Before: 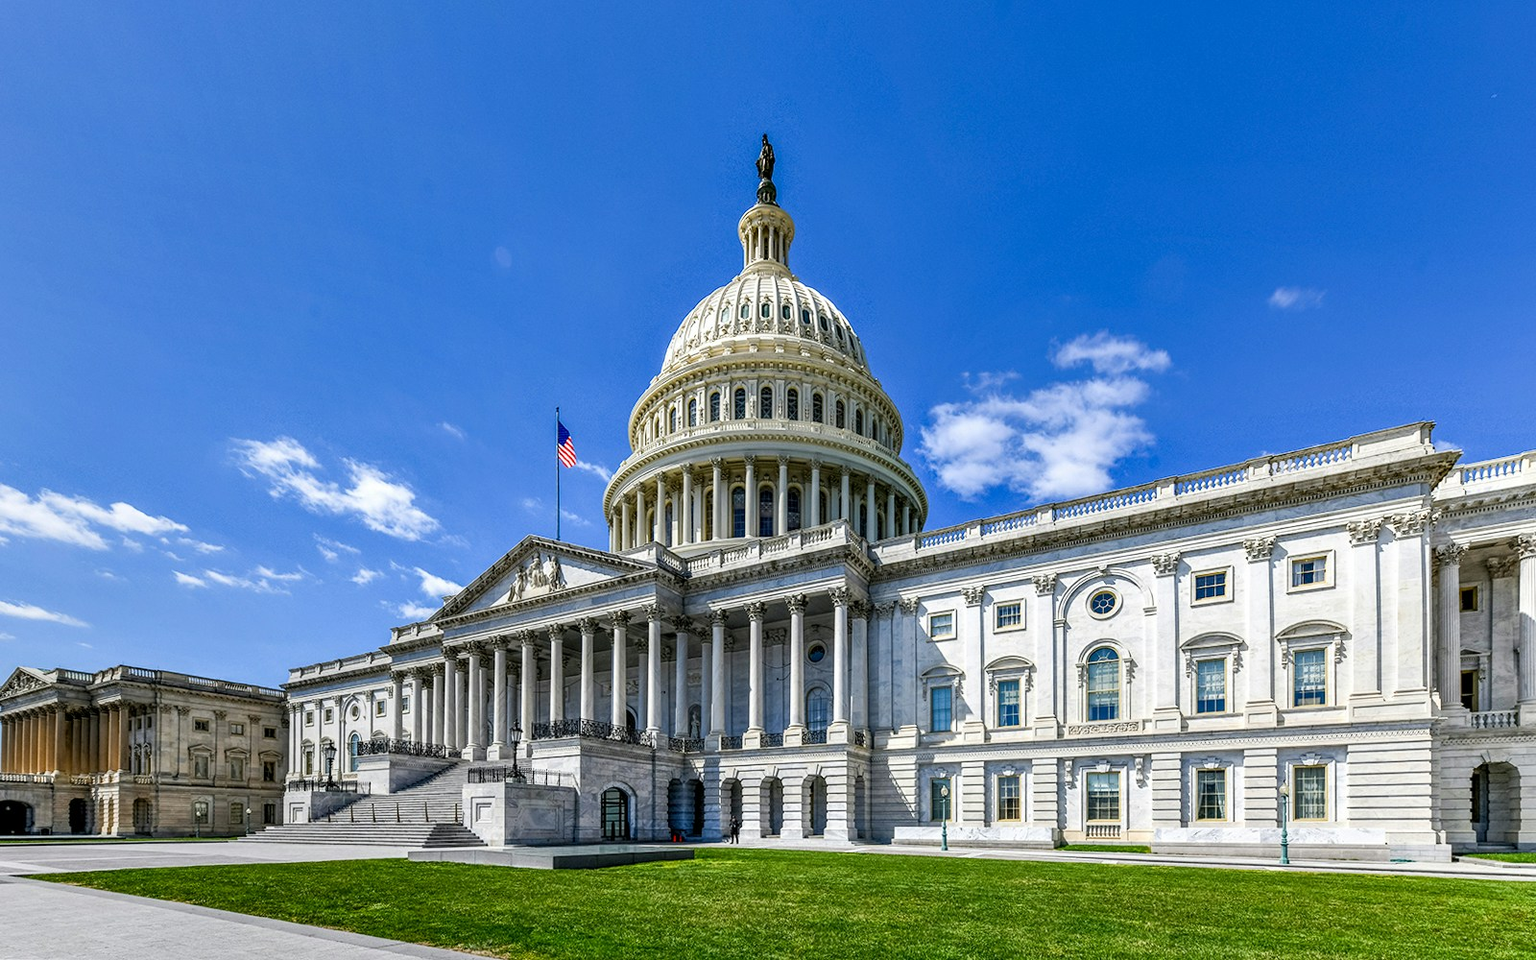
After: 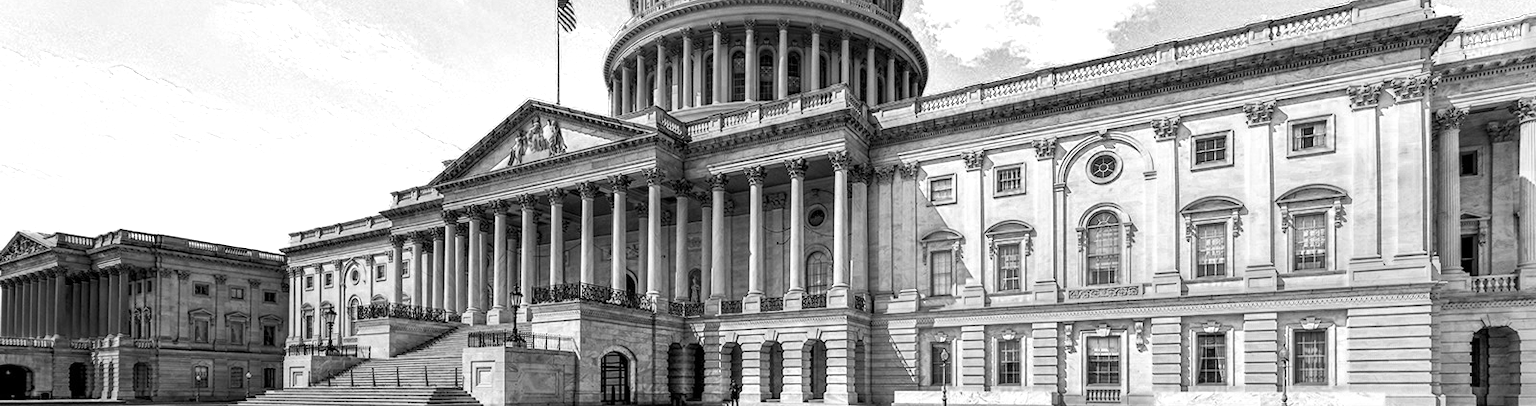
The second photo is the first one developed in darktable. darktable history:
crop: top 45.478%, bottom 12.179%
color zones: curves: ch0 [(0.287, 0.048) (0.493, 0.484) (0.737, 0.816)]; ch1 [(0, 0) (0.143, 0) (0.286, 0) (0.429, 0) (0.571, 0) (0.714, 0) (0.857, 0)]
